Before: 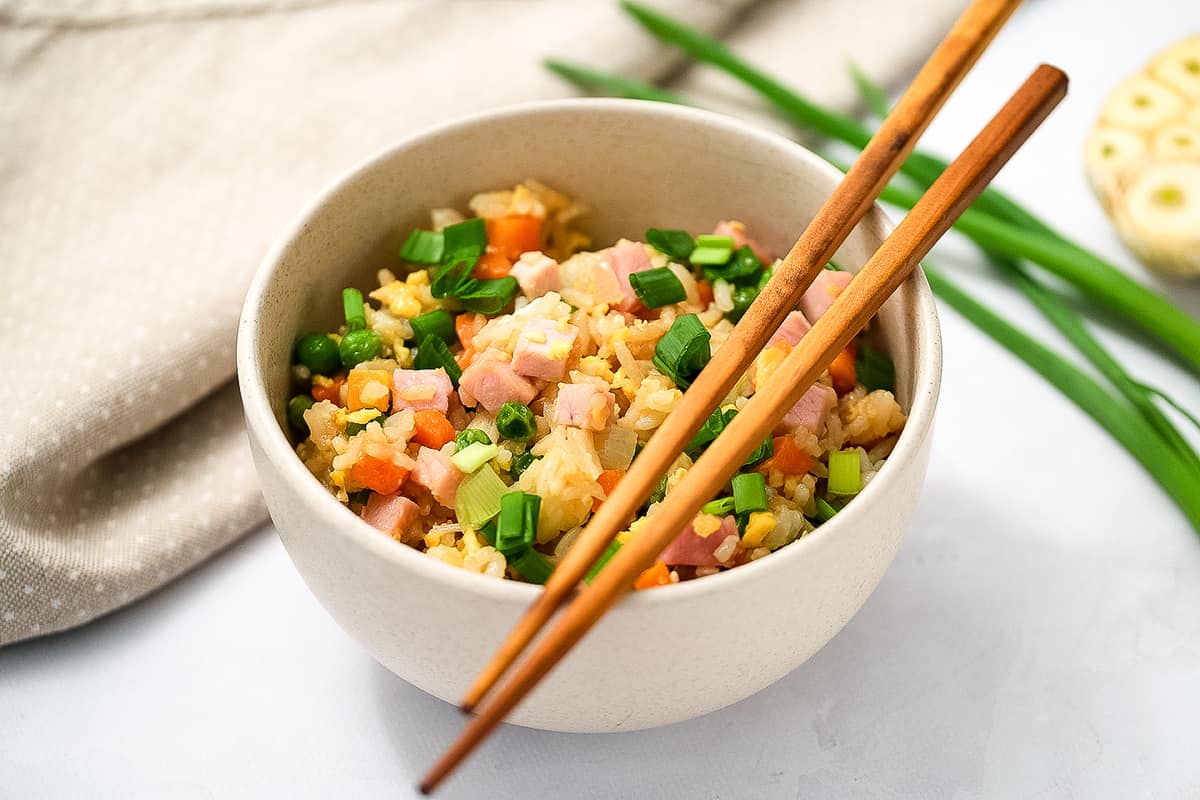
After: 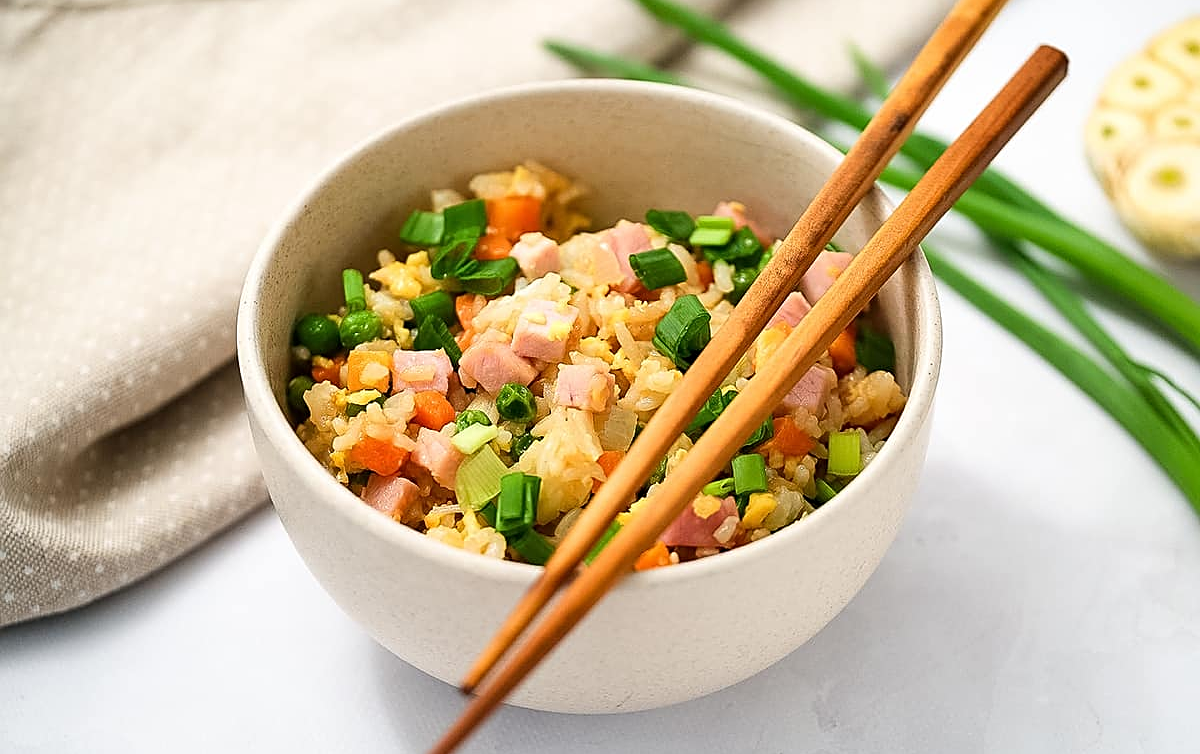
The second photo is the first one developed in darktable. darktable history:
sharpen: on, module defaults
crop and rotate: top 2.391%, bottom 3.259%
